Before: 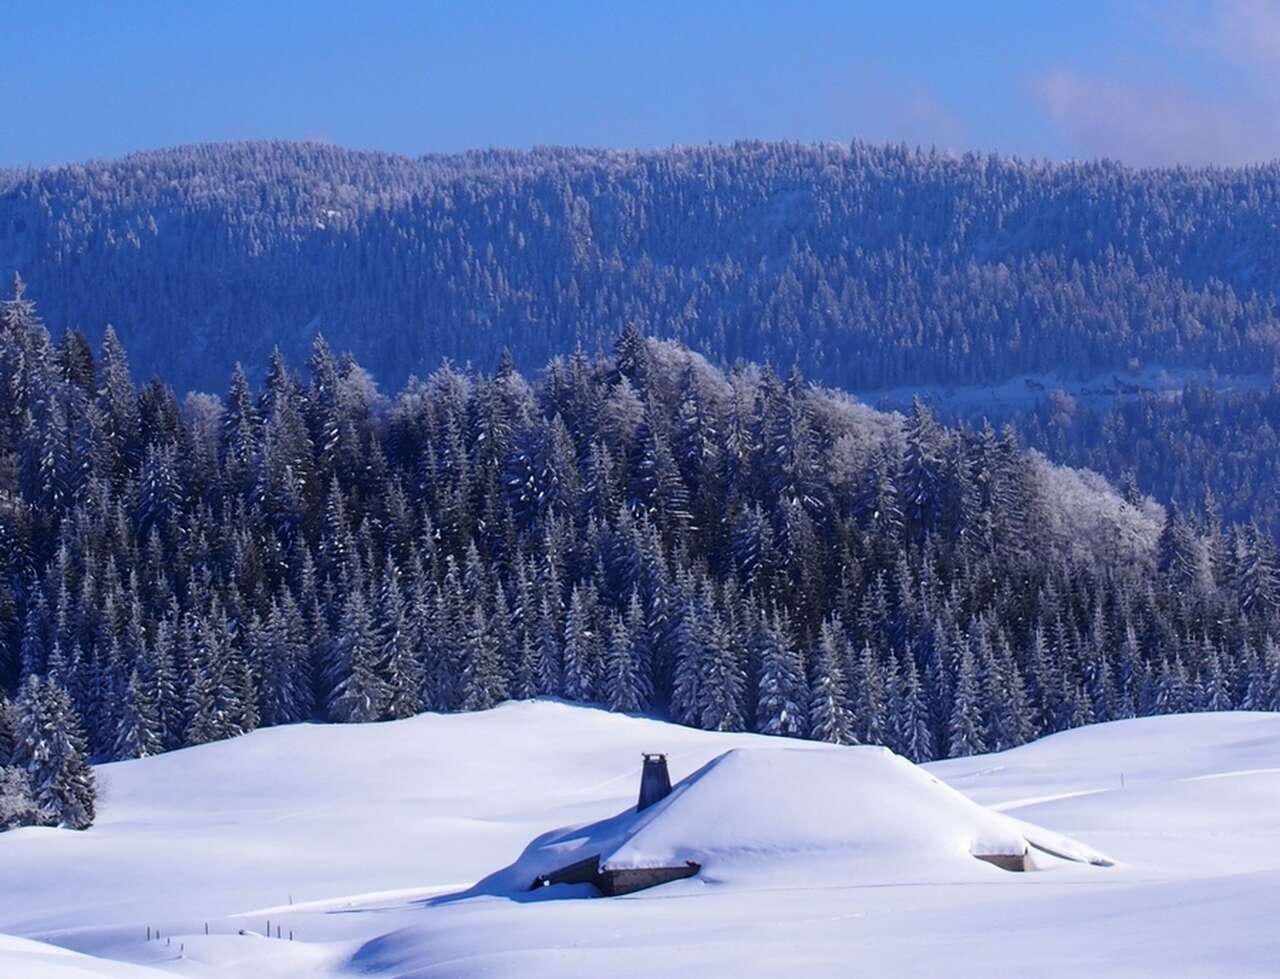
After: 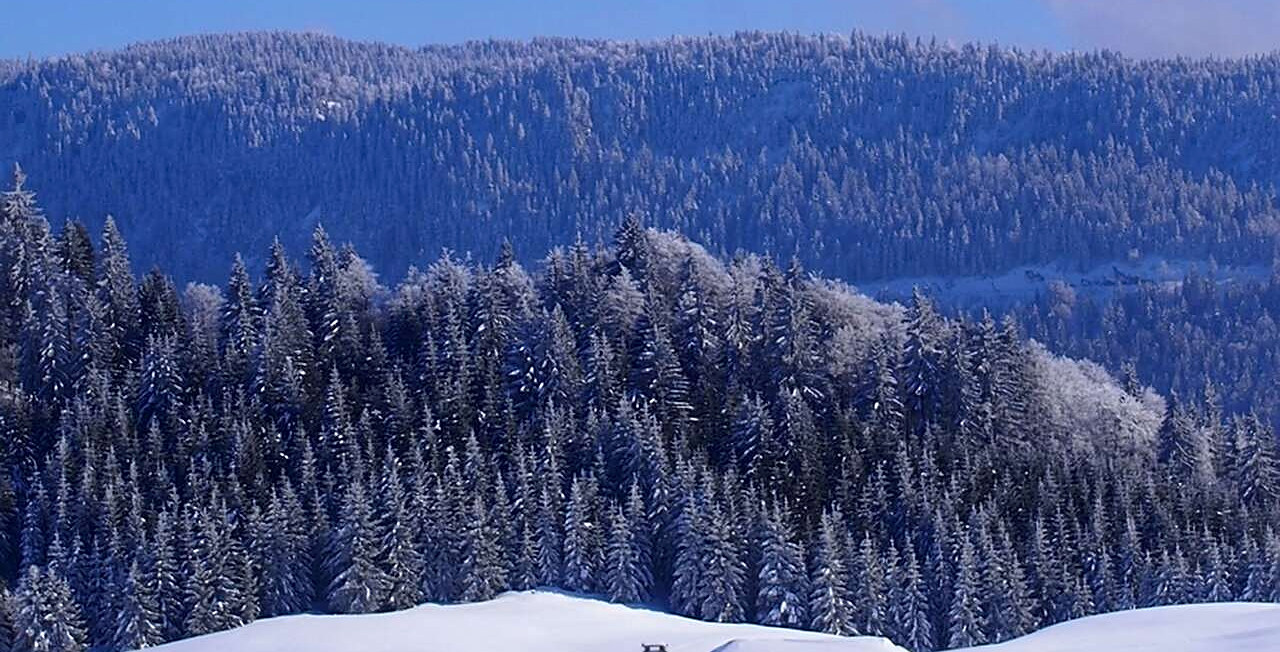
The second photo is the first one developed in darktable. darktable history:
exposure: exposure -0.021 EV, compensate highlight preservation false
crop: top 11.166%, bottom 22.168%
sharpen: on, module defaults
local contrast: mode bilateral grid, contrast 20, coarseness 50, detail 120%, midtone range 0.2
